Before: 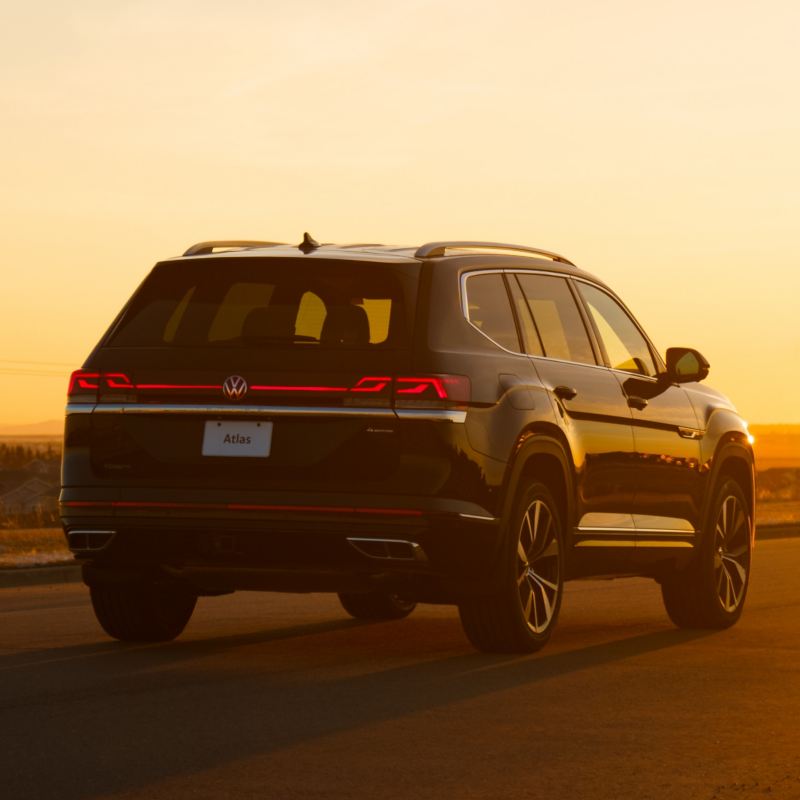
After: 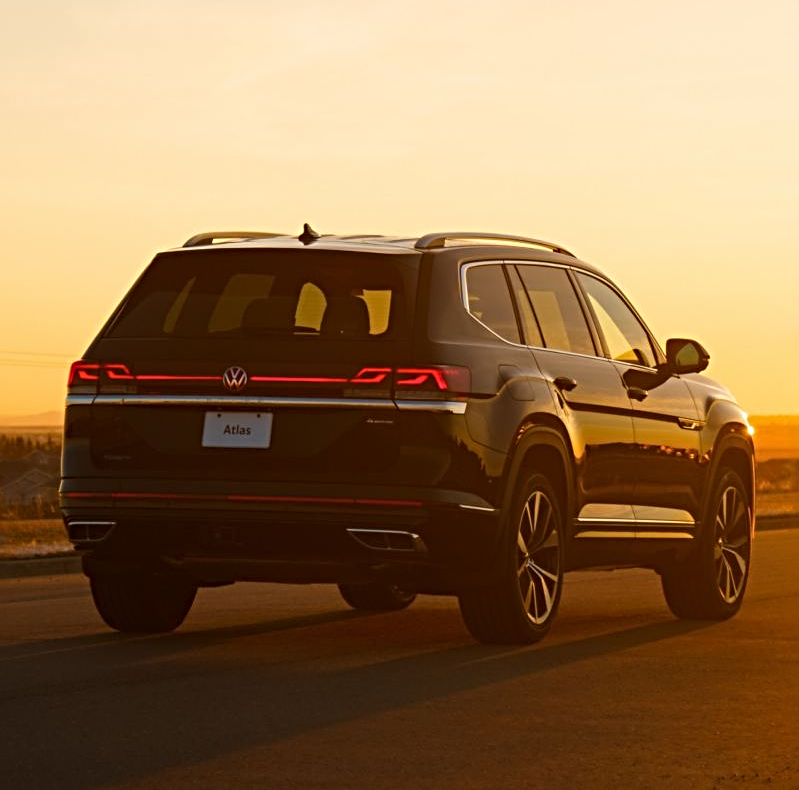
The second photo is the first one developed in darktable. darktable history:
sharpen: radius 4
crop: top 1.227%, right 0.028%
